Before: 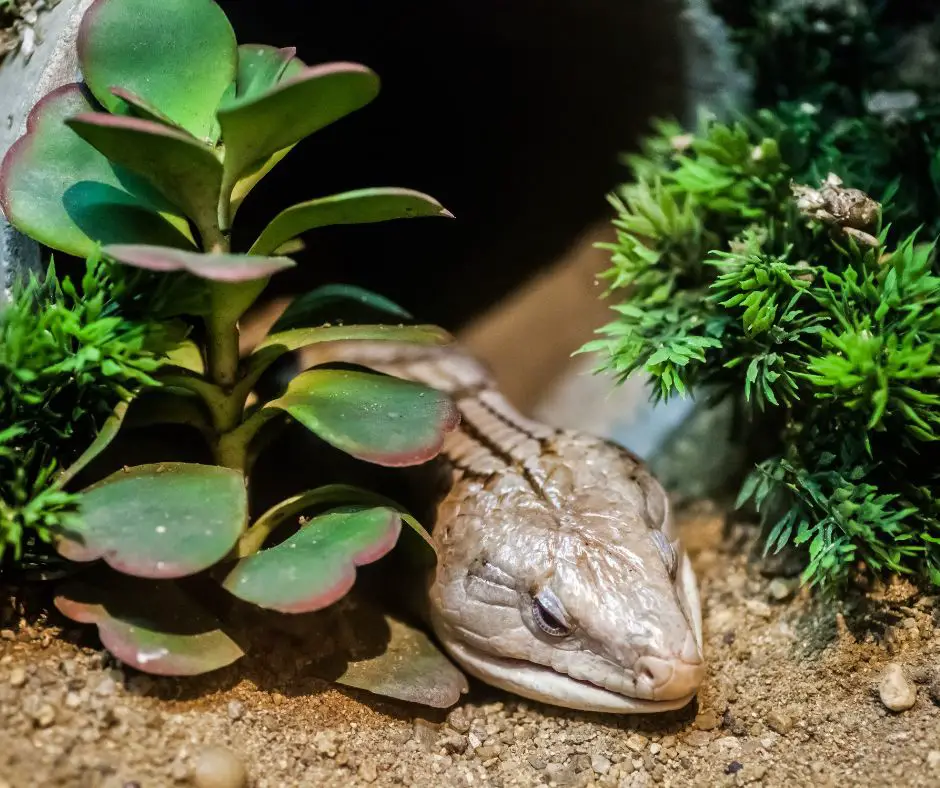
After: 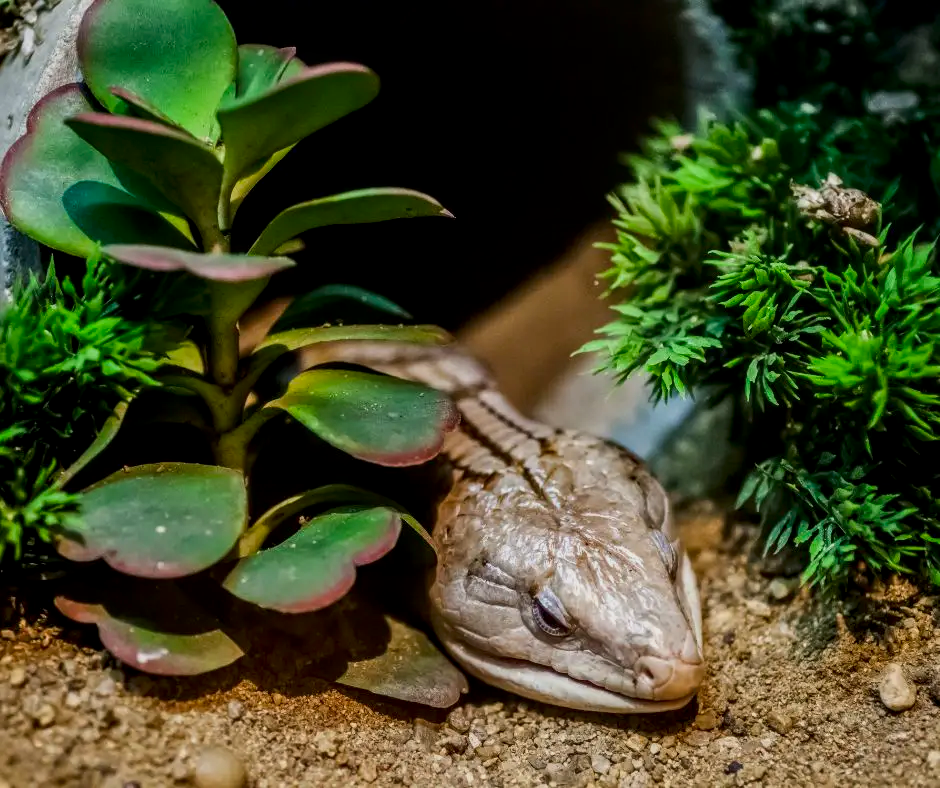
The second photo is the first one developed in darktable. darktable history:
exposure: exposure -0.582 EV, compensate highlight preservation false
contrast brightness saturation: contrast 0.16, saturation 0.32
white balance: emerald 1
local contrast: on, module defaults
